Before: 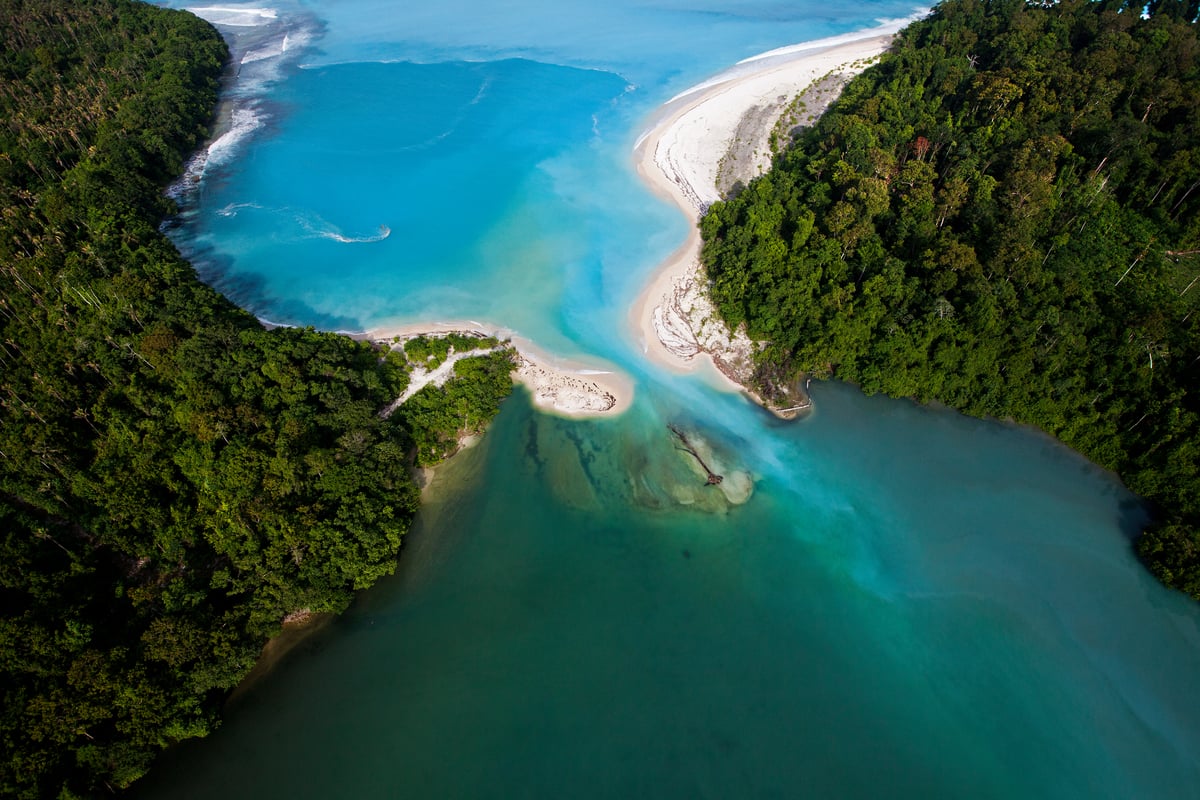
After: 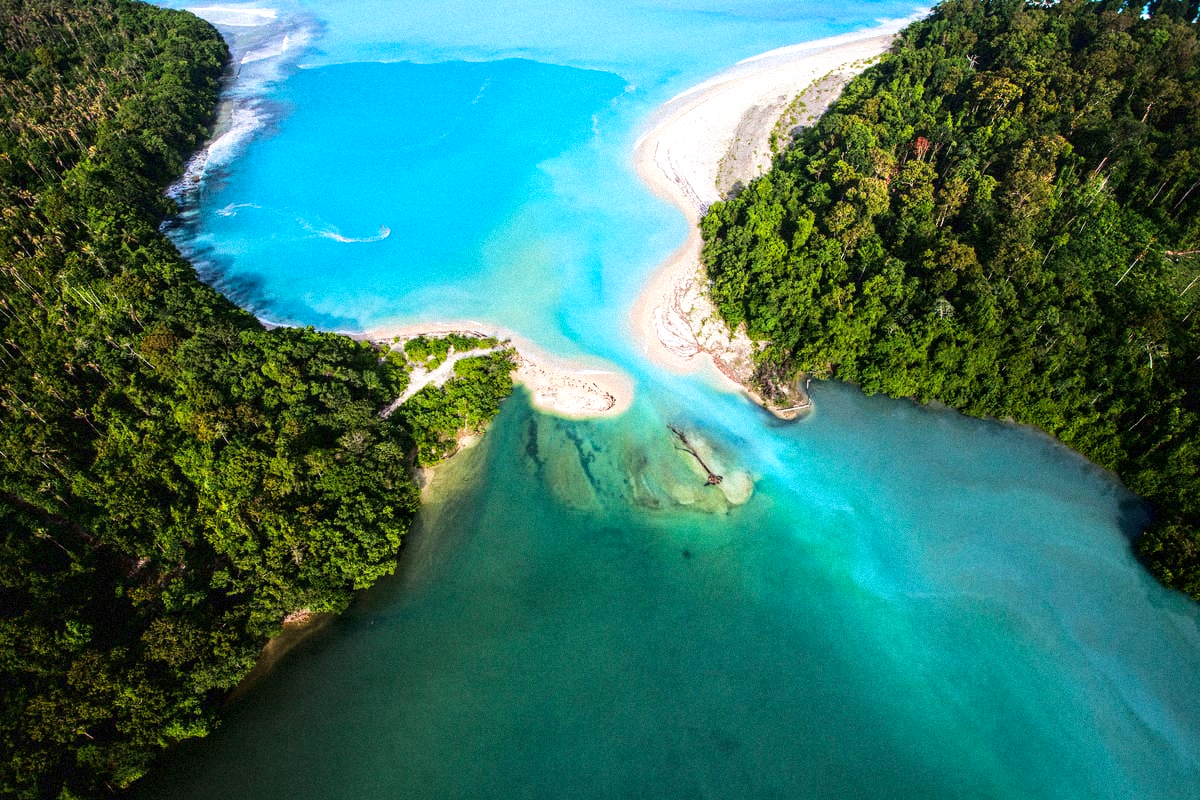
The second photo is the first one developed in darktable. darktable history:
exposure: black level correction 0, exposure 0.3 EV, compensate highlight preservation false
tone curve: curves: ch0 [(0, 0.026) (0.146, 0.158) (0.272, 0.34) (0.453, 0.627) (0.687, 0.829) (1, 1)], color space Lab, linked channels, preserve colors none
local contrast: on, module defaults
grain: mid-tones bias 0%
